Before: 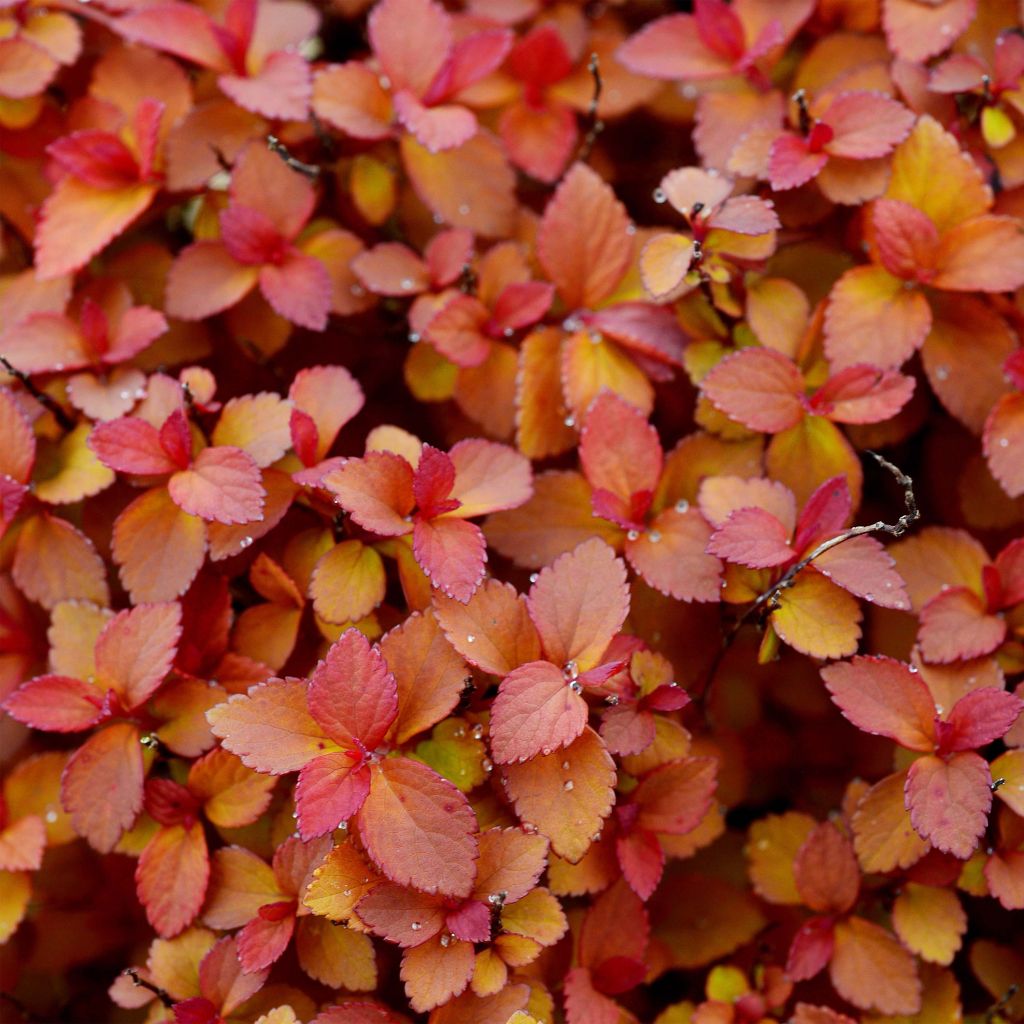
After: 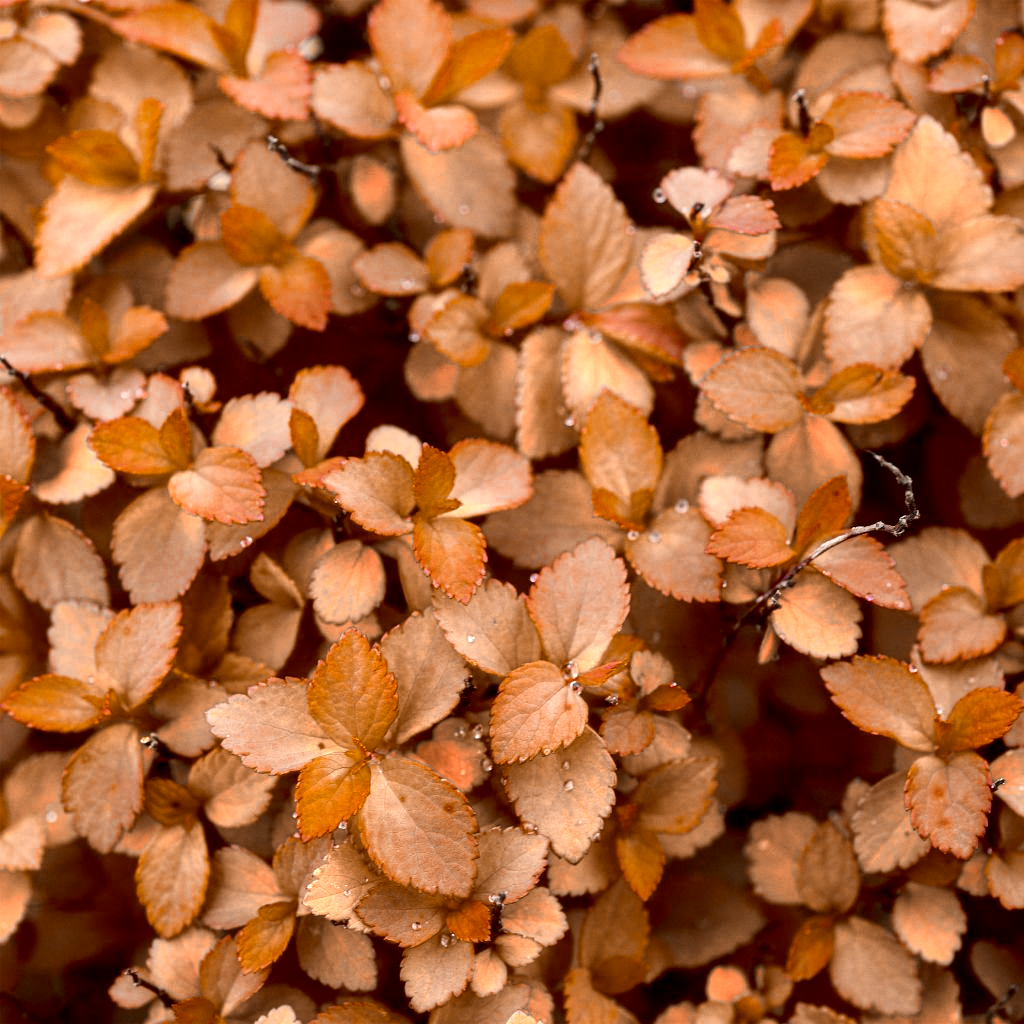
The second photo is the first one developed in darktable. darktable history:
local contrast: on, module defaults
color zones: curves: ch0 [(0.009, 0.528) (0.136, 0.6) (0.255, 0.586) (0.39, 0.528) (0.522, 0.584) (0.686, 0.736) (0.849, 0.561)]; ch1 [(0.045, 0.781) (0.14, 0.416) (0.257, 0.695) (0.442, 0.032) (0.738, 0.338) (0.818, 0.632) (0.891, 0.741) (1, 0.704)]; ch2 [(0, 0.667) (0.141, 0.52) (0.26, 0.37) (0.474, 0.432) (0.743, 0.286)], mix 32.15%
color correction: highlights a* 10.23, highlights b* 9.69, shadows a* 8.63, shadows b* 7.71, saturation 0.765
